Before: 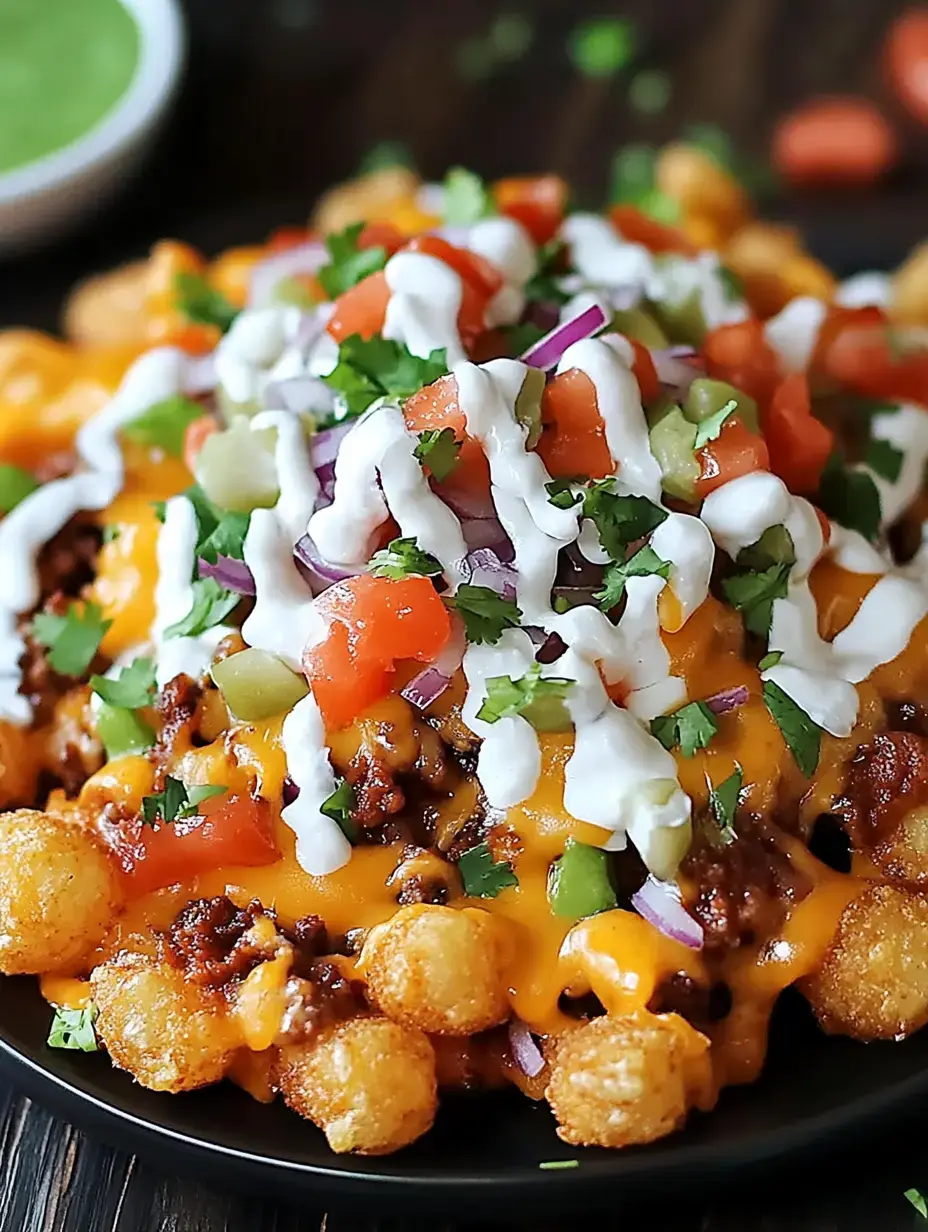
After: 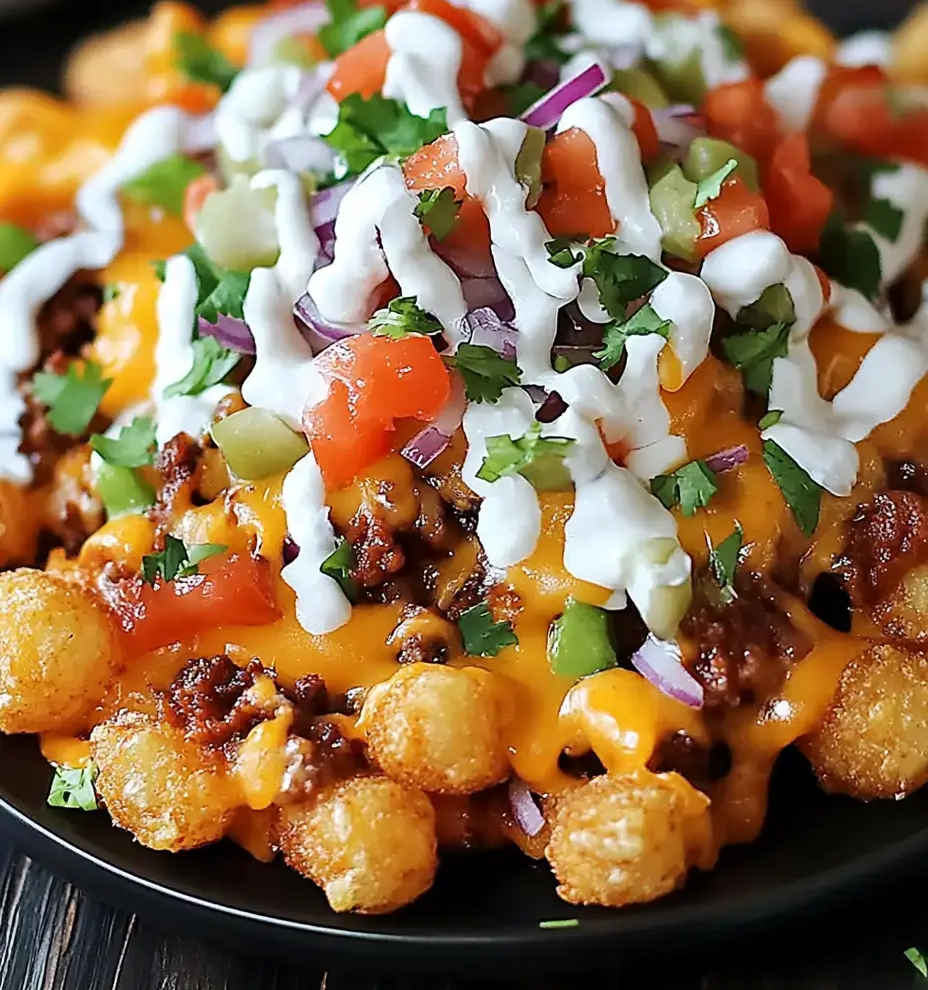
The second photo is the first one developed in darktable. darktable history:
crop and rotate: top 19.586%
